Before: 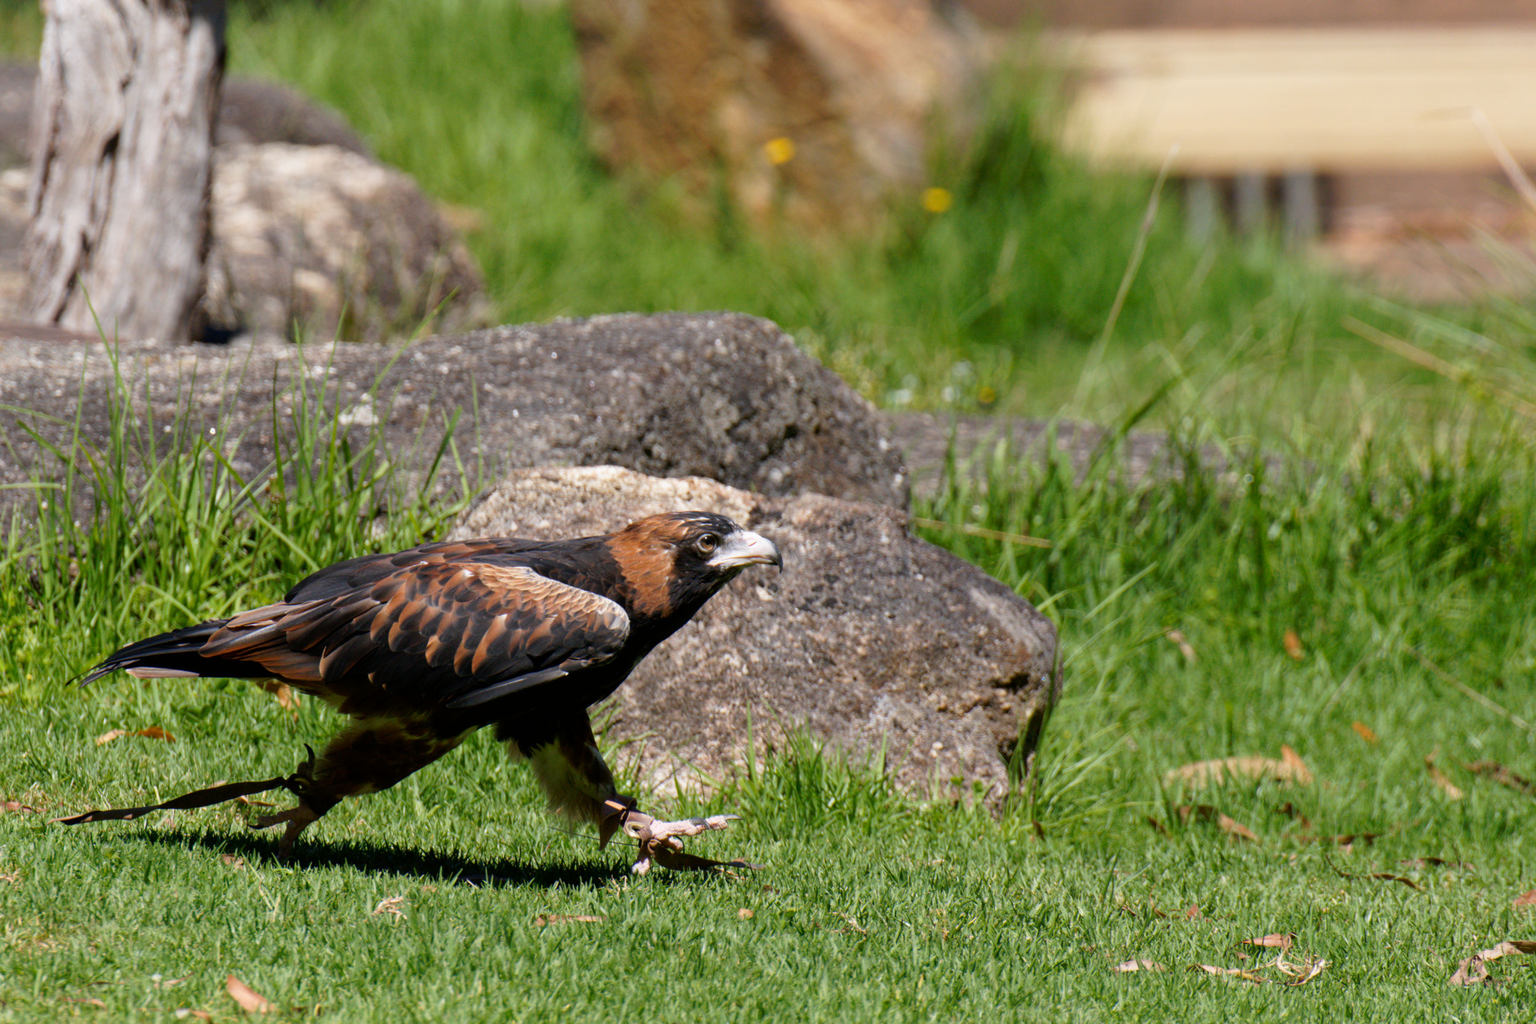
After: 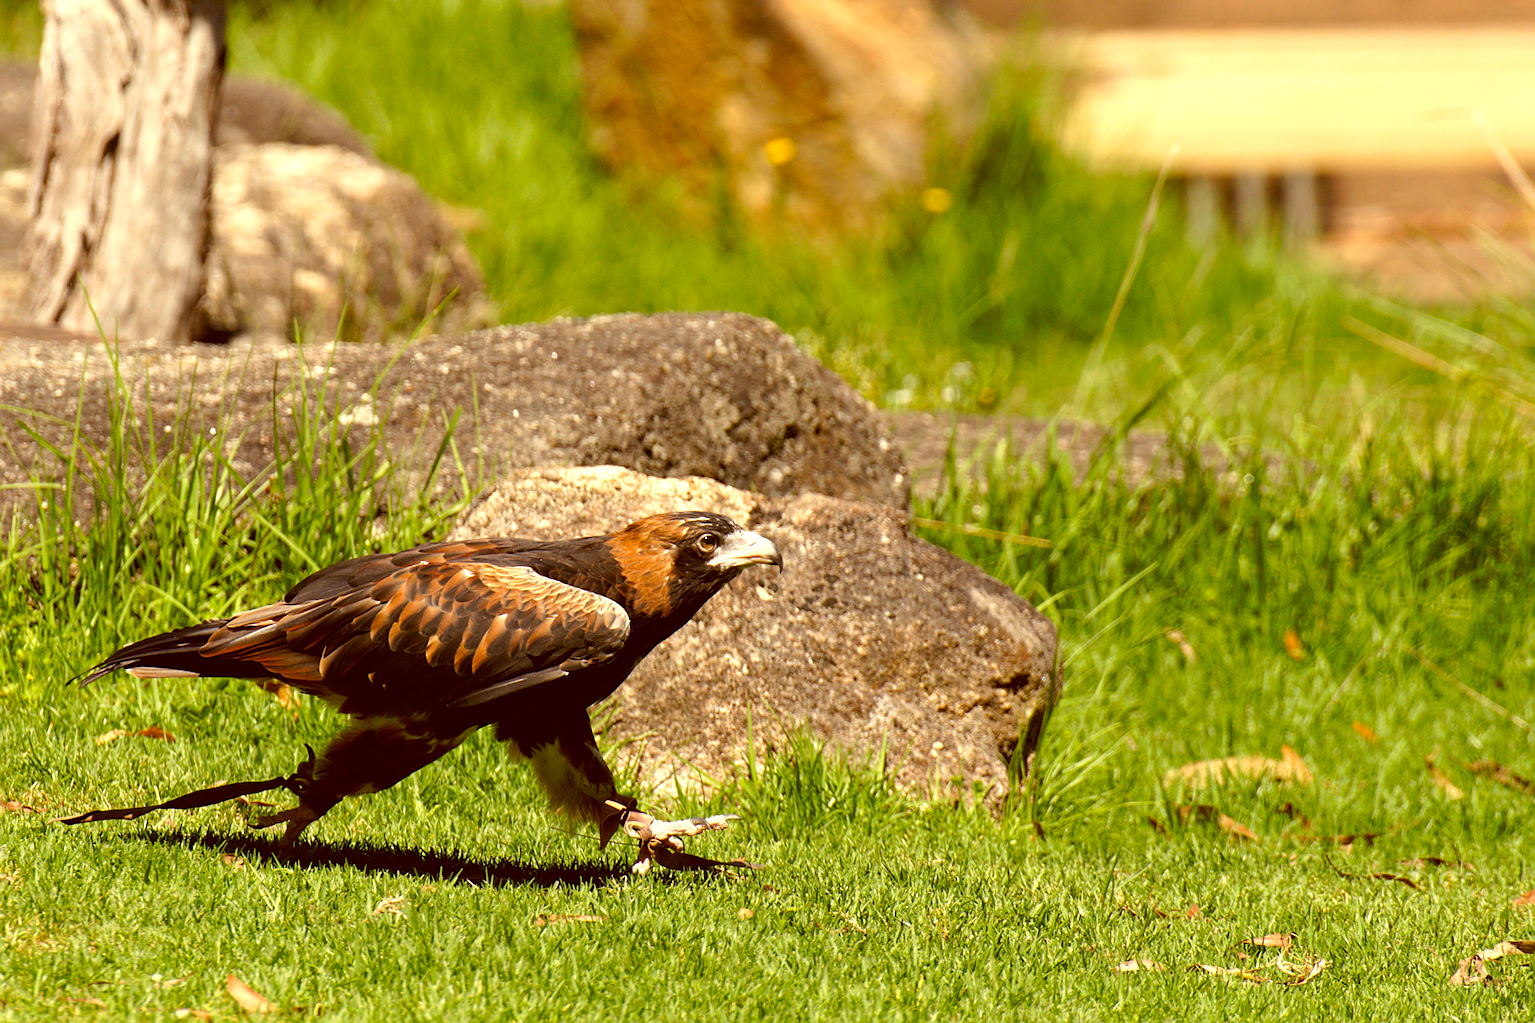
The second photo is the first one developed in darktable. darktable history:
exposure: exposure 0.611 EV, compensate highlight preservation false
sharpen: on, module defaults
color correction: highlights a* 1.18, highlights b* 24.46, shadows a* 15.69, shadows b* 25.04
